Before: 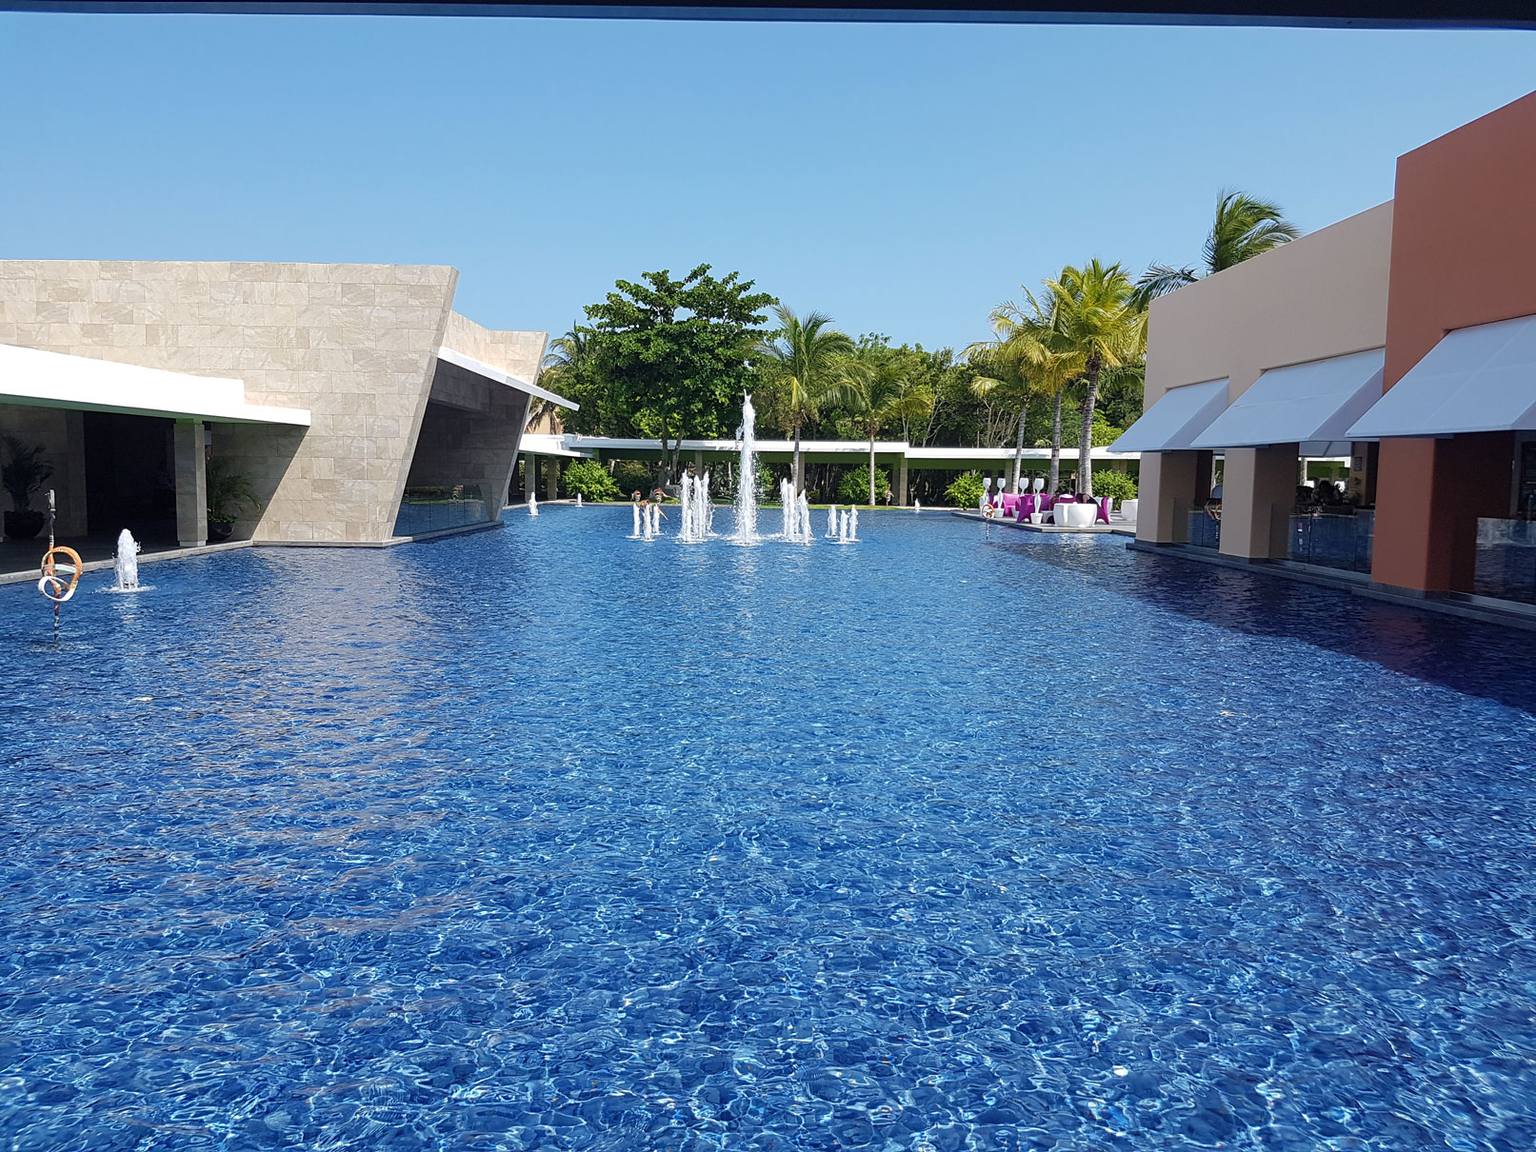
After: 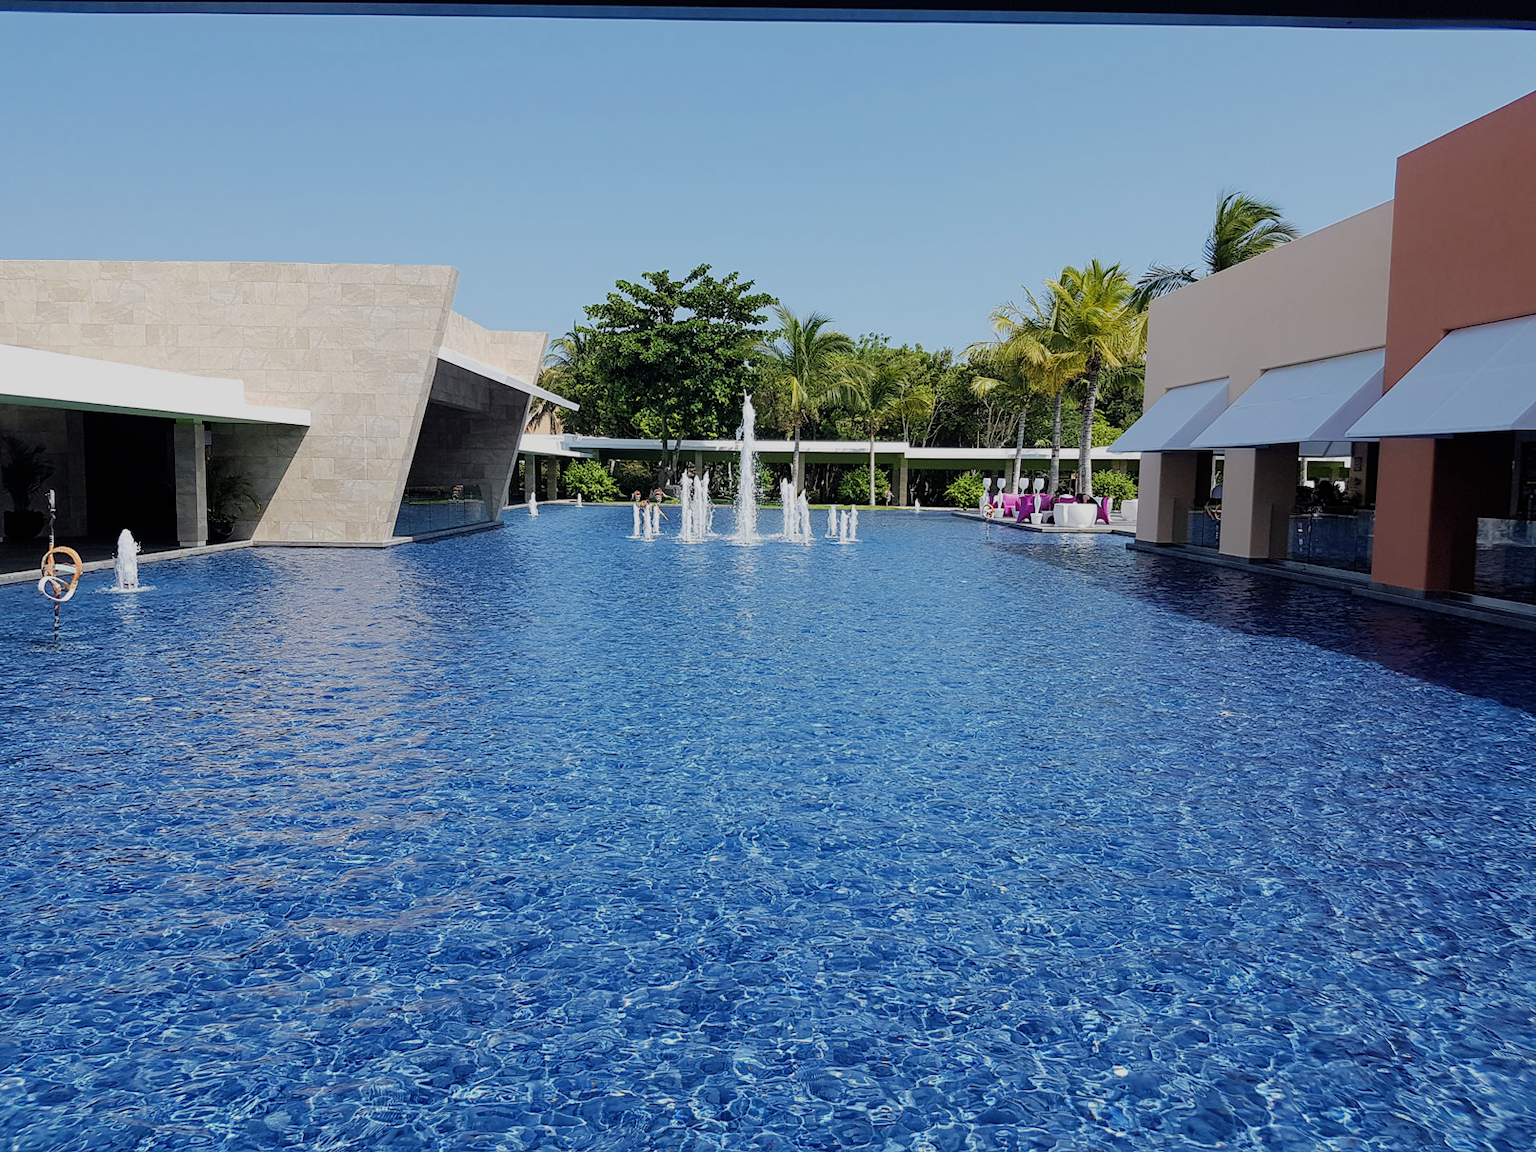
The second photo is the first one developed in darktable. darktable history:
filmic rgb: black relative exposure -7.65 EV, white relative exposure 4.56 EV, hardness 3.61, contrast 1.05
